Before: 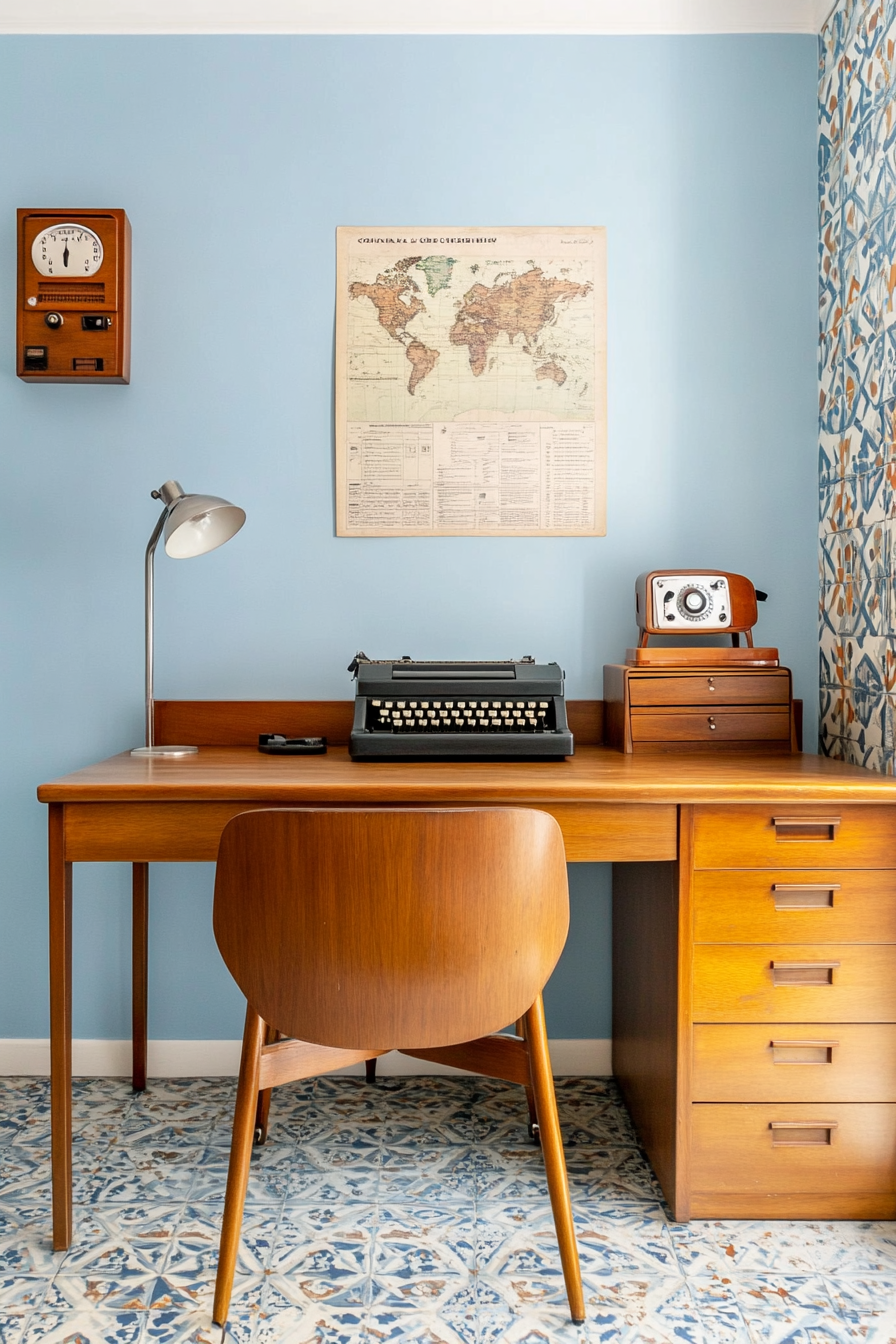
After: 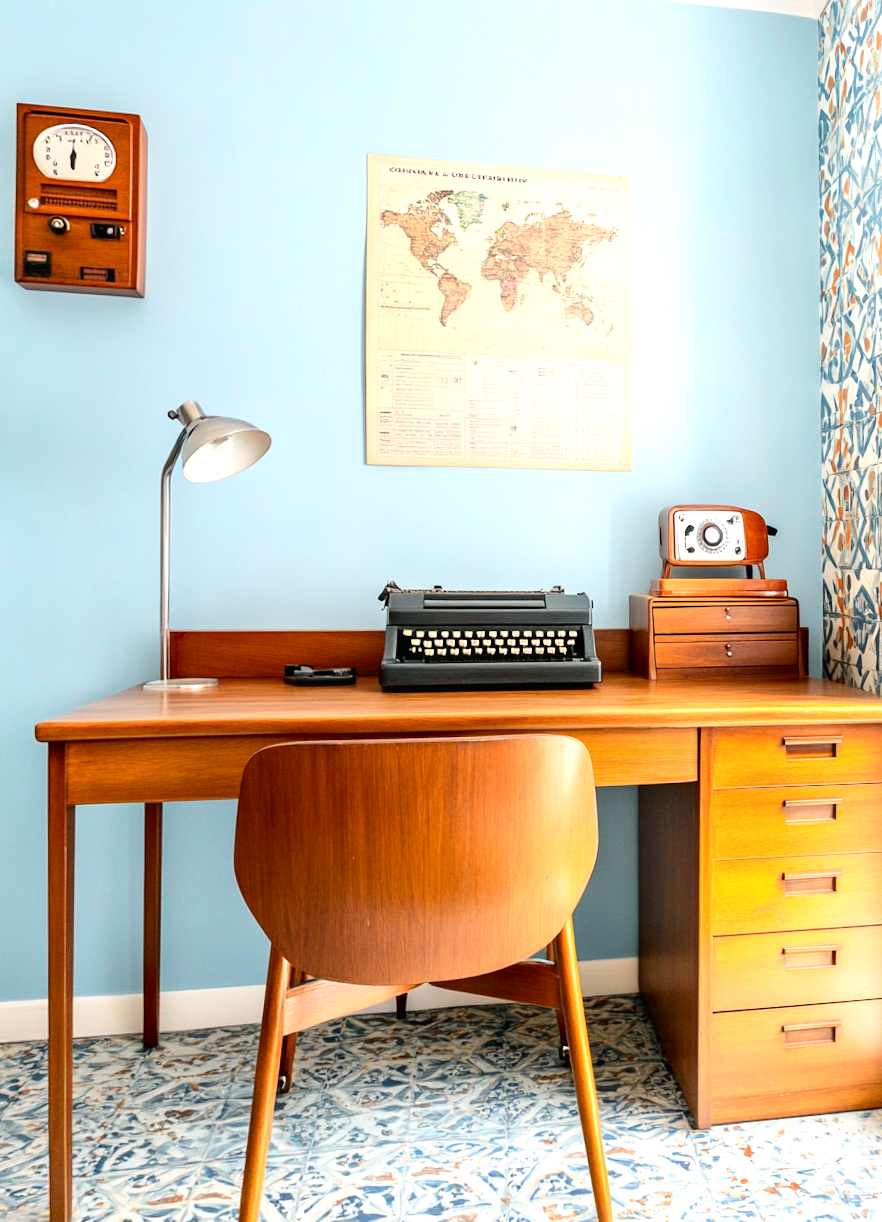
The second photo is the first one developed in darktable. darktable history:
tone curve: curves: ch0 [(0, 0.01) (0.037, 0.032) (0.131, 0.108) (0.275, 0.258) (0.483, 0.512) (0.61, 0.661) (0.696, 0.742) (0.792, 0.834) (0.911, 0.936) (0.997, 0.995)]; ch1 [(0, 0) (0.308, 0.29) (0.425, 0.411) (0.503, 0.502) (0.551, 0.563) (0.683, 0.706) (0.746, 0.77) (1, 1)]; ch2 [(0, 0) (0.246, 0.233) (0.36, 0.352) (0.415, 0.415) (0.485, 0.487) (0.502, 0.502) (0.525, 0.523) (0.545, 0.552) (0.587, 0.6) (0.636, 0.652) (0.711, 0.729) (0.845, 0.855) (0.998, 0.977)], color space Lab, independent channels, preserve colors none
exposure: exposure 0.6 EV, compensate highlight preservation false
rotate and perspective: rotation -0.013°, lens shift (vertical) -0.027, lens shift (horizontal) 0.178, crop left 0.016, crop right 0.989, crop top 0.082, crop bottom 0.918
